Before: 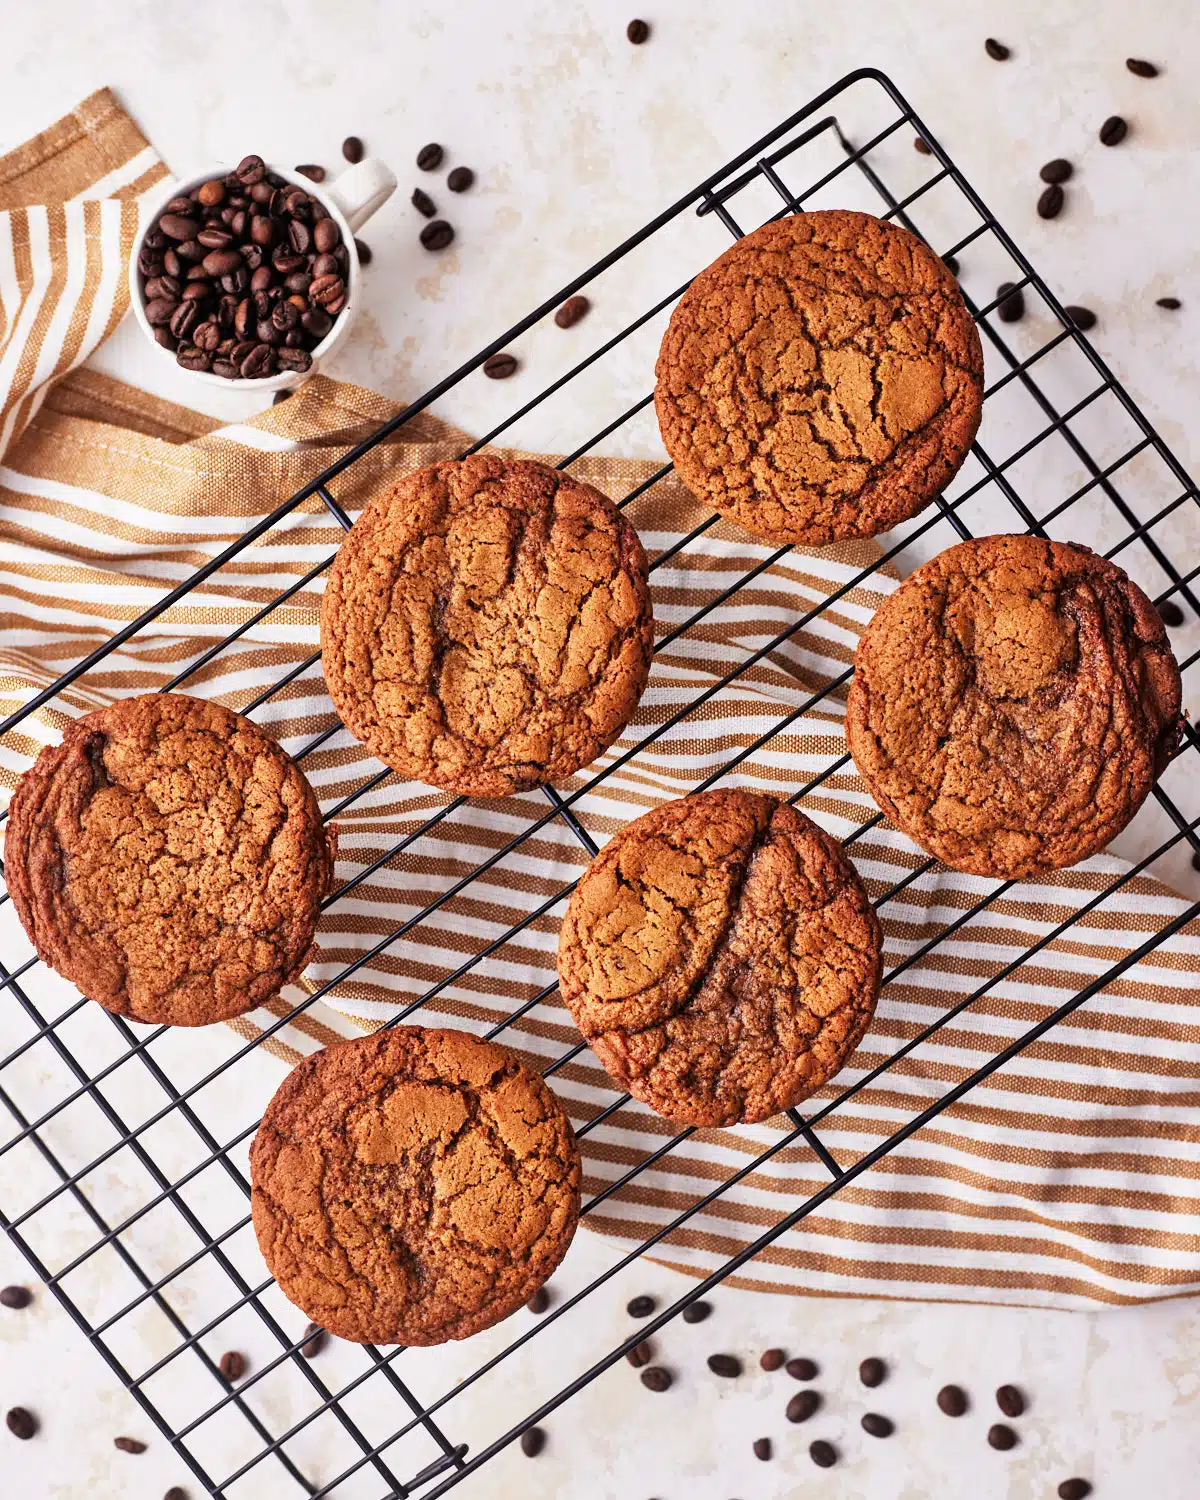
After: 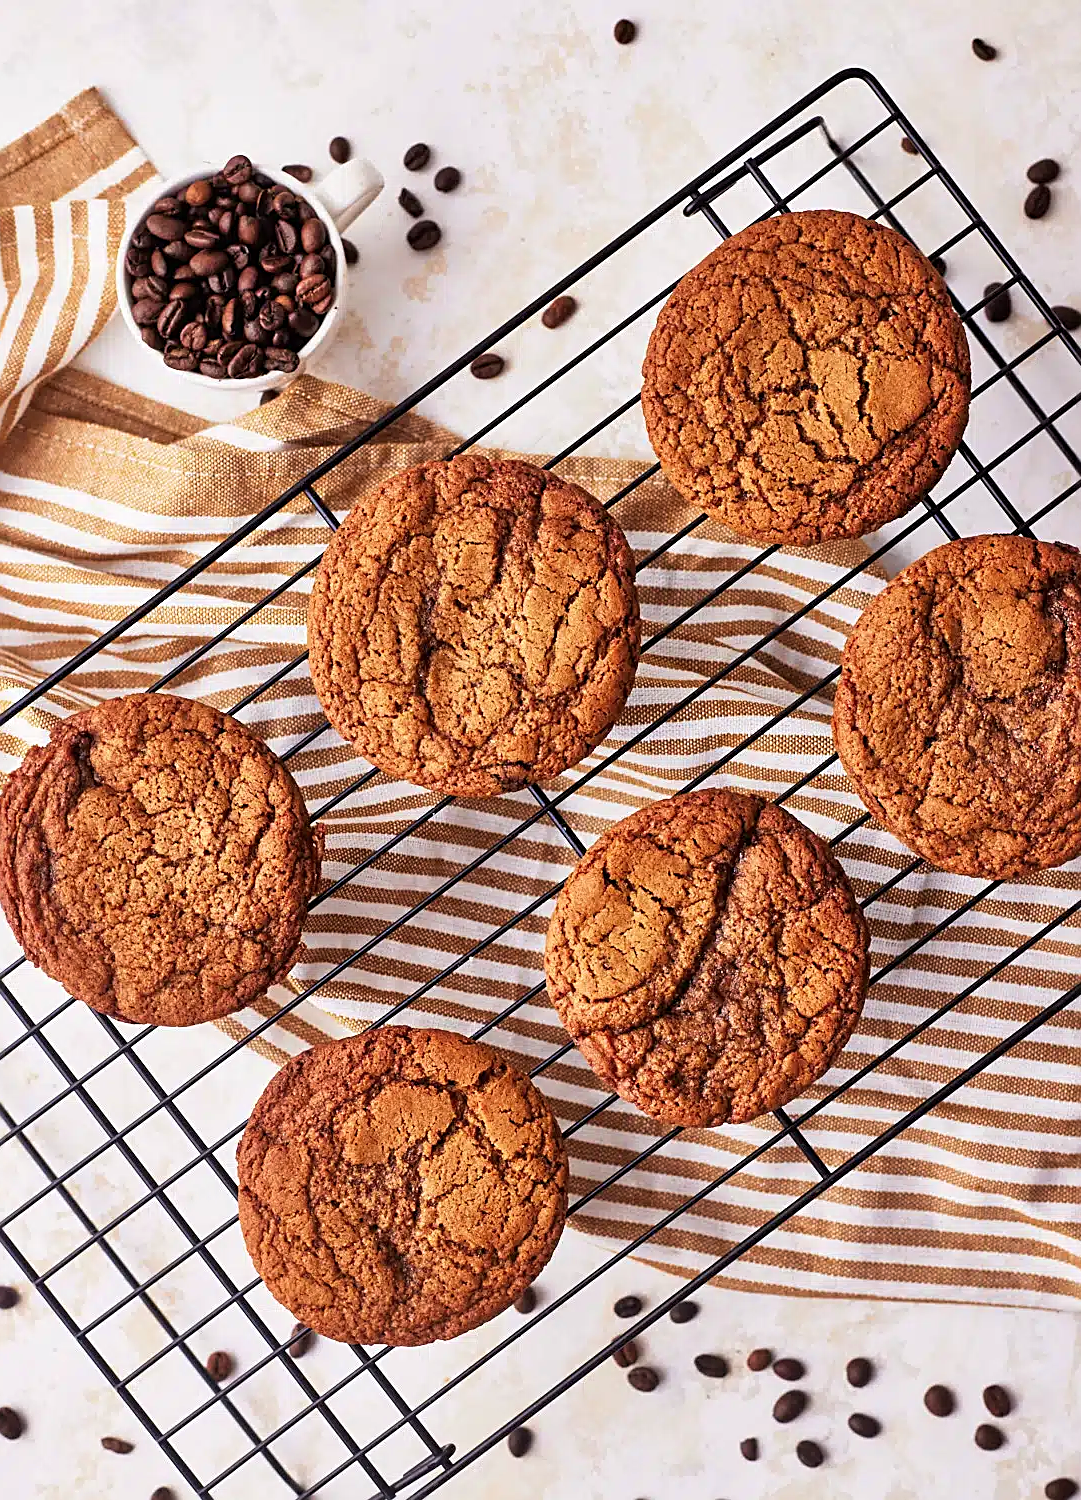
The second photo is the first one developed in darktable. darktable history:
crop and rotate: left 1.088%, right 8.807%
sharpen: on, module defaults
velvia: strength 15%
